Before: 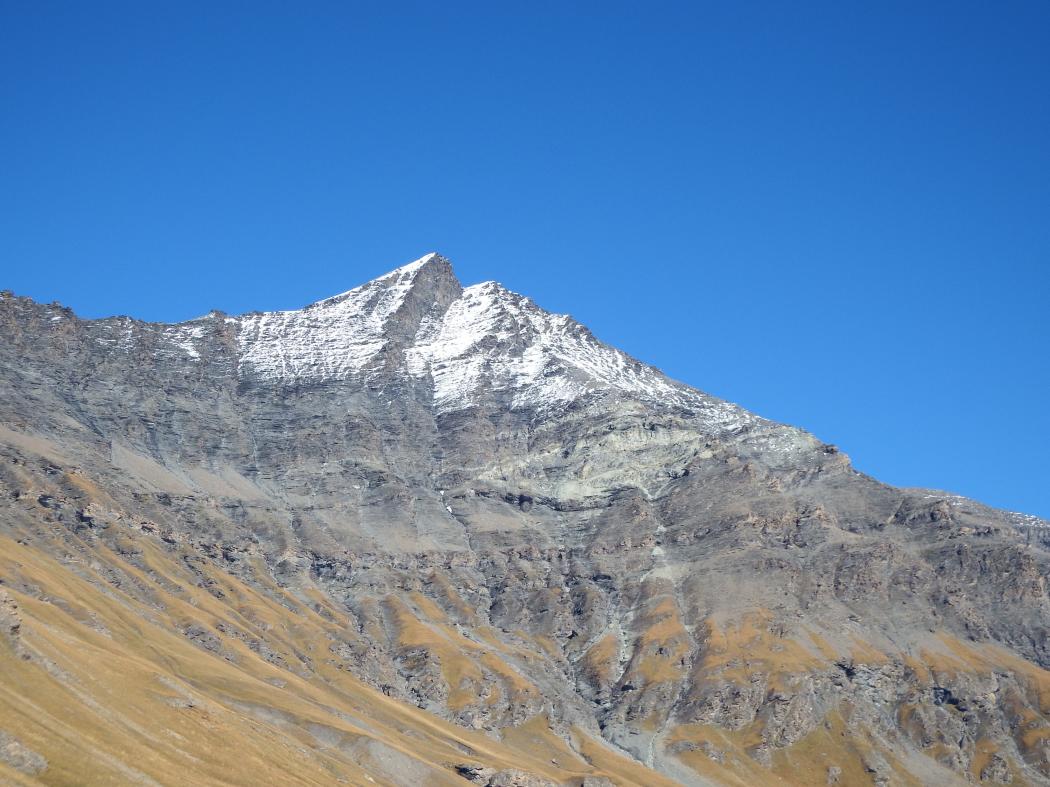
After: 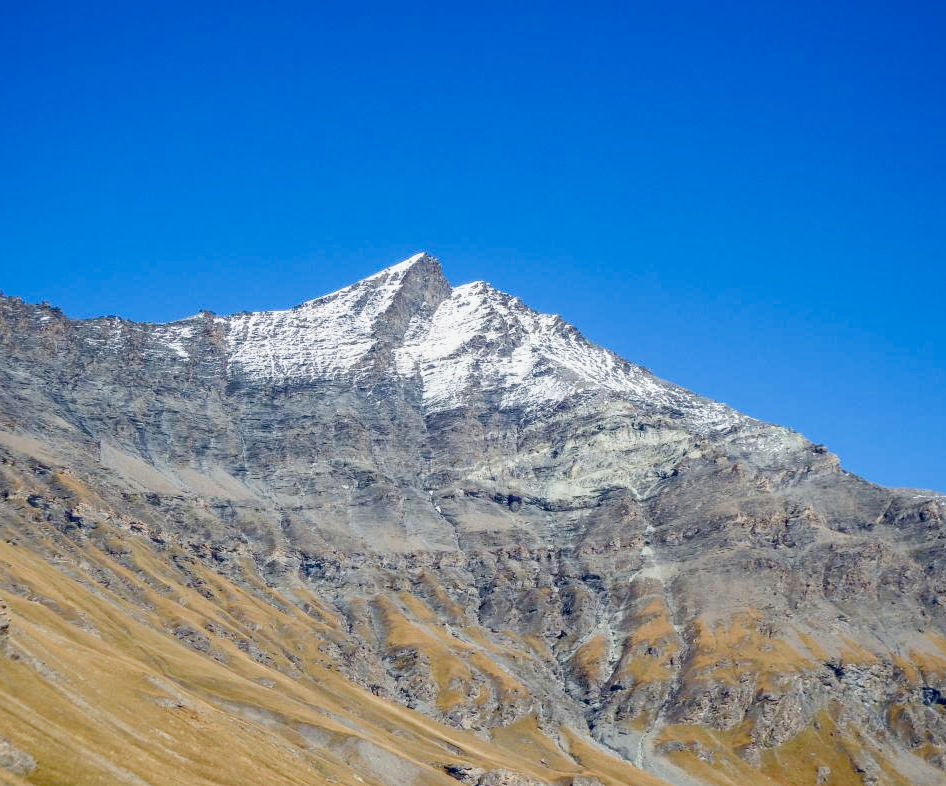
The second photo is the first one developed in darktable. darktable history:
crop and rotate: left 1.088%, right 8.807%
sigmoid: contrast 1.22, skew 0.65
local contrast: detail 144%
color balance rgb: global offset › luminance -0.5%, perceptual saturation grading › highlights -17.77%, perceptual saturation grading › mid-tones 33.1%, perceptual saturation grading › shadows 50.52%, perceptual brilliance grading › highlights 10.8%, perceptual brilliance grading › shadows -10.8%, global vibrance 24.22%, contrast -25%
